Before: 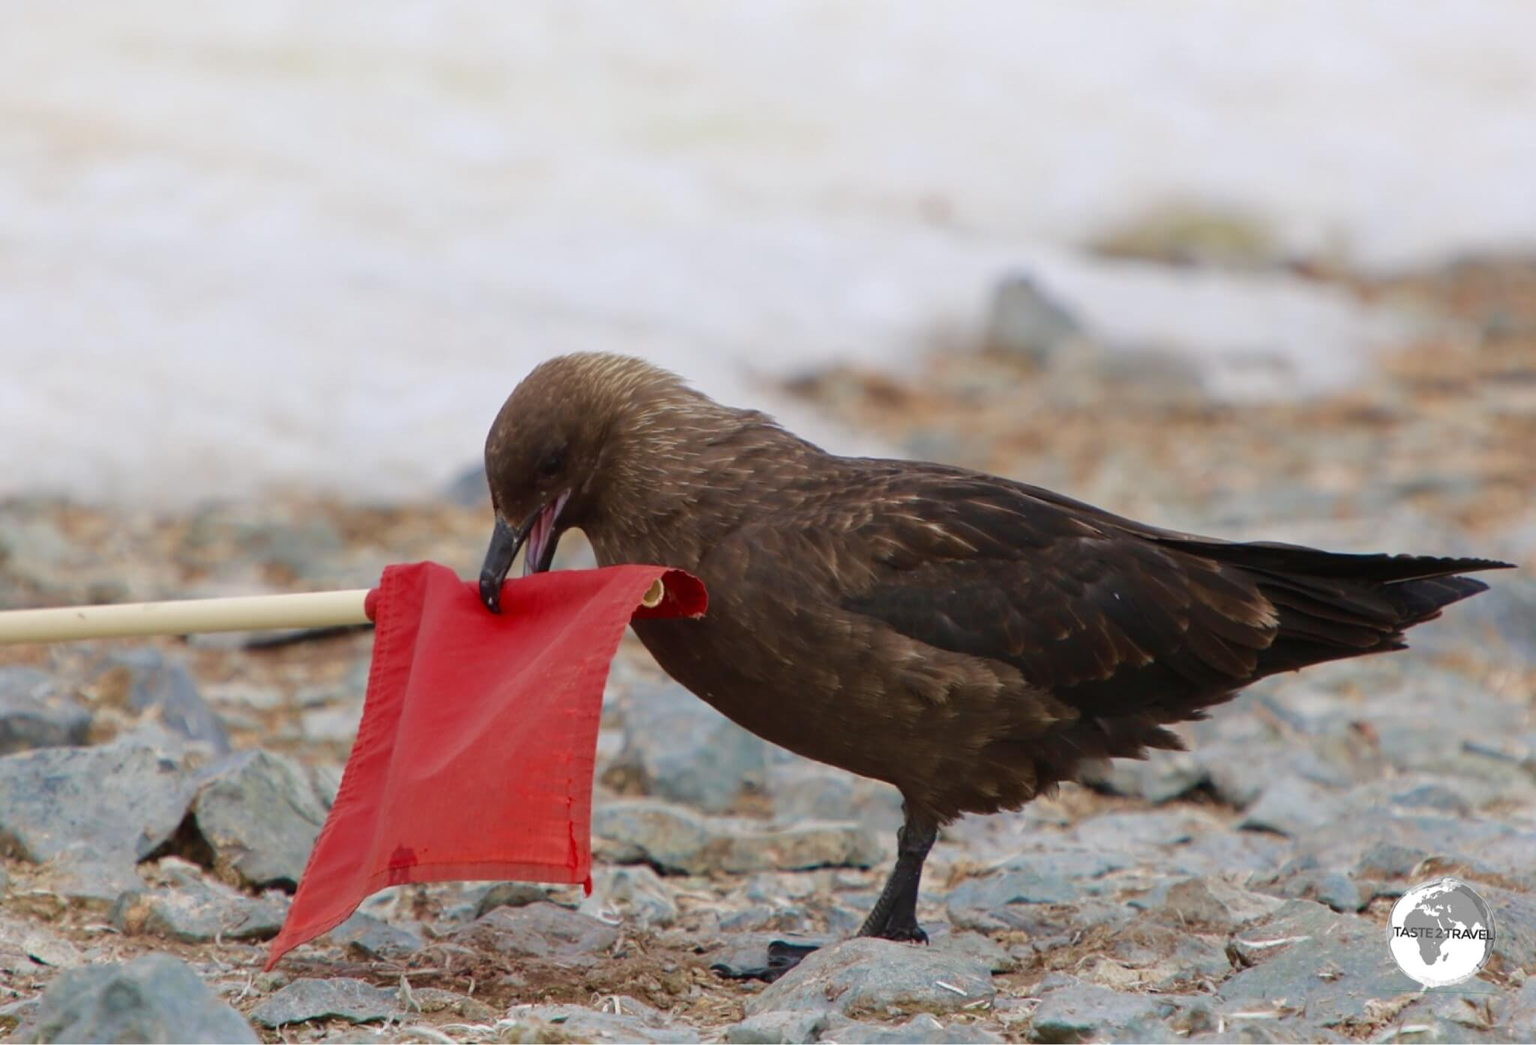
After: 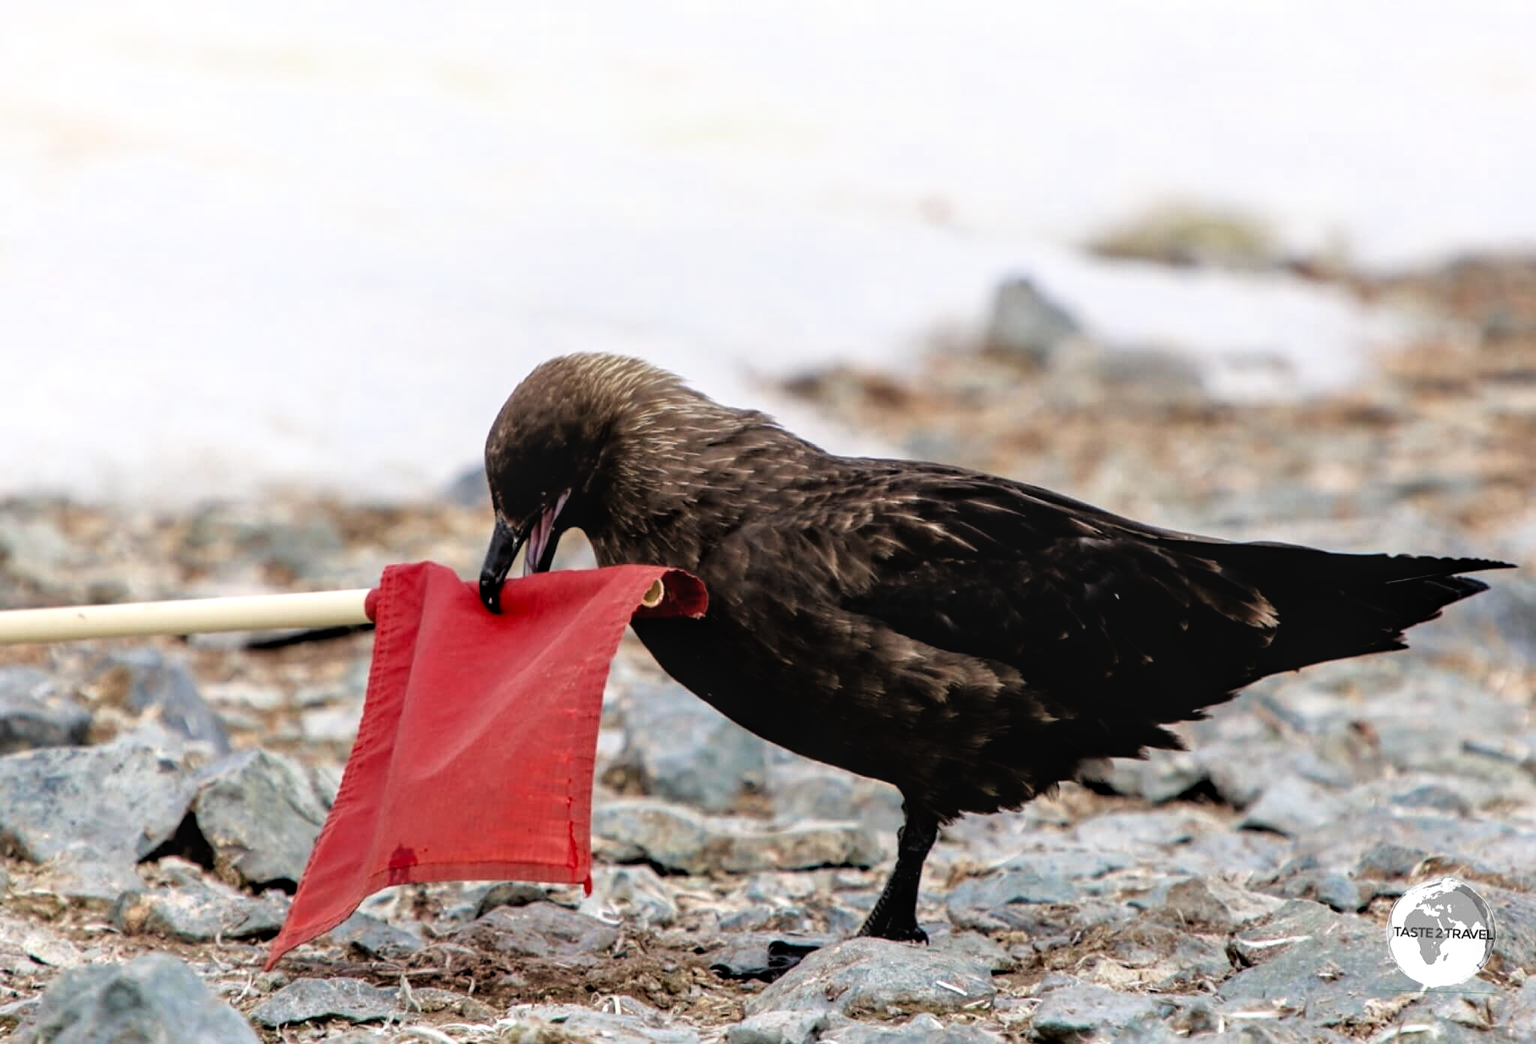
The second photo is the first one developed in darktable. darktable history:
local contrast: on, module defaults
filmic rgb: black relative exposure -3.57 EV, white relative exposure 2.29 EV, hardness 3.41
exposure: exposure 0.161 EV
